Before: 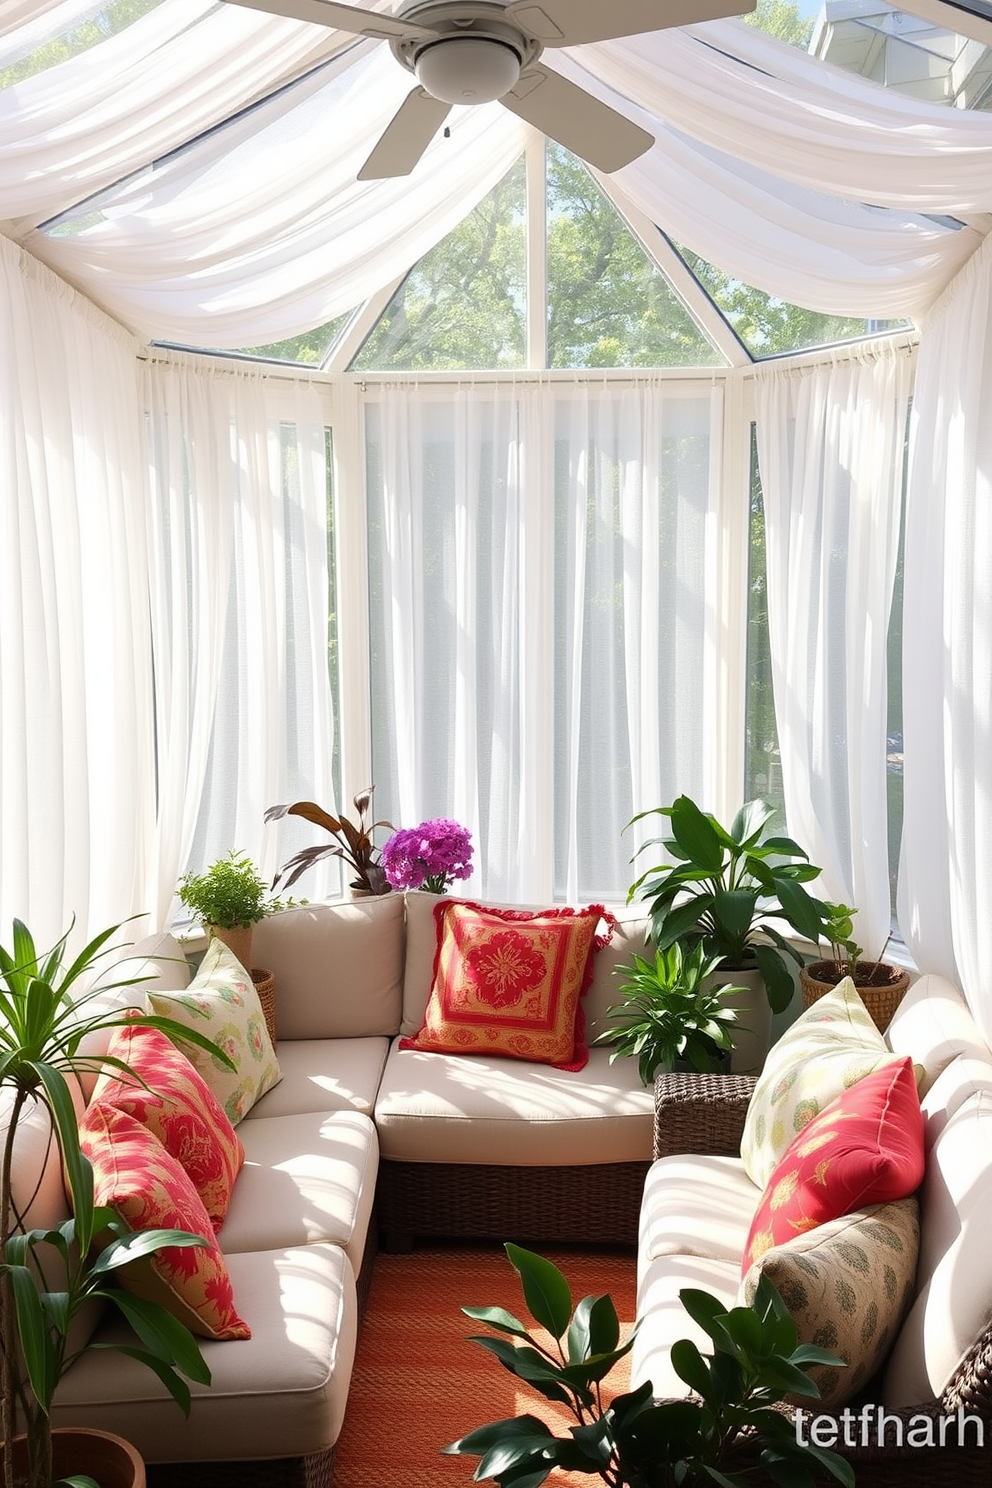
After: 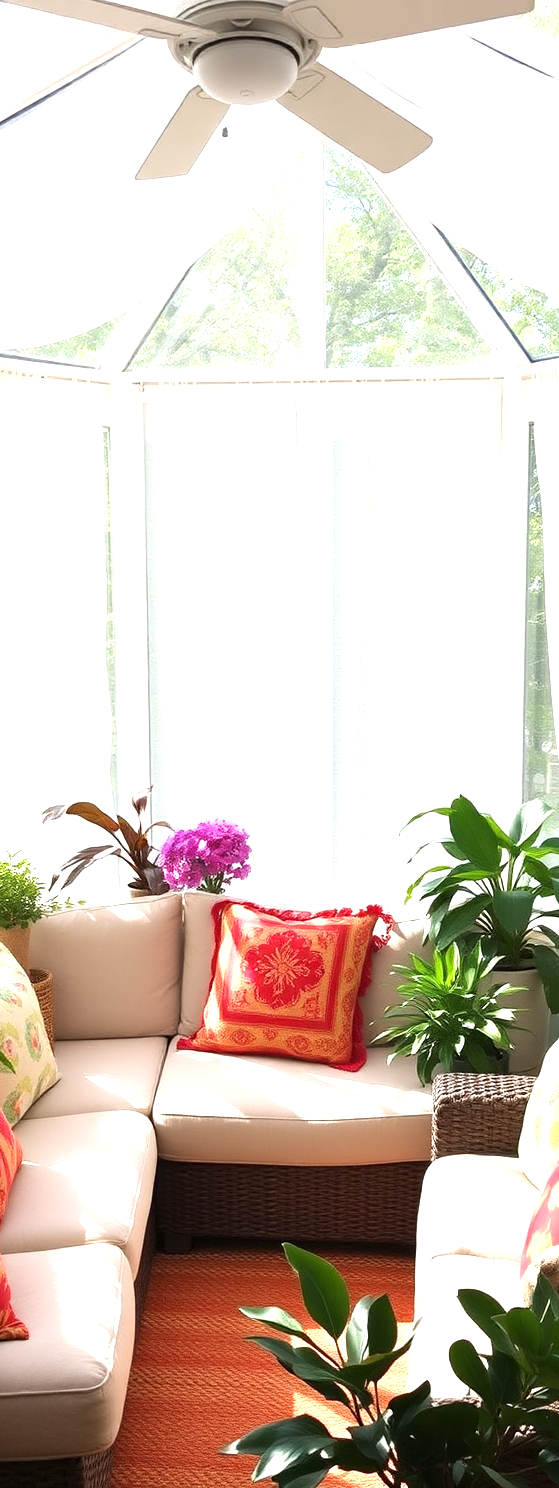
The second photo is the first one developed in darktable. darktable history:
crop and rotate: left 22.413%, right 21.139%
exposure: exposure 1 EV, compensate highlight preservation false
